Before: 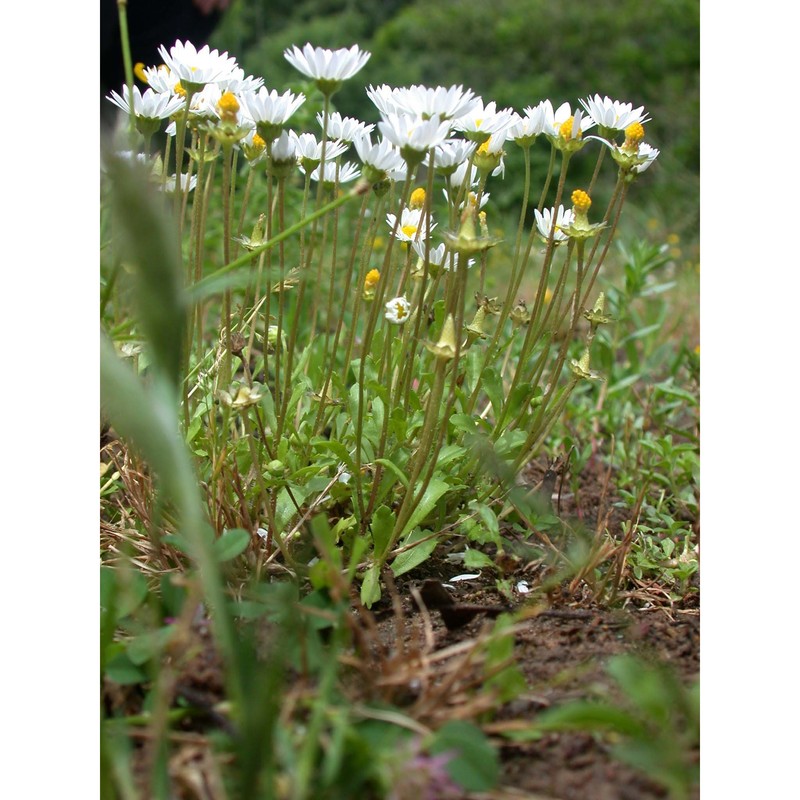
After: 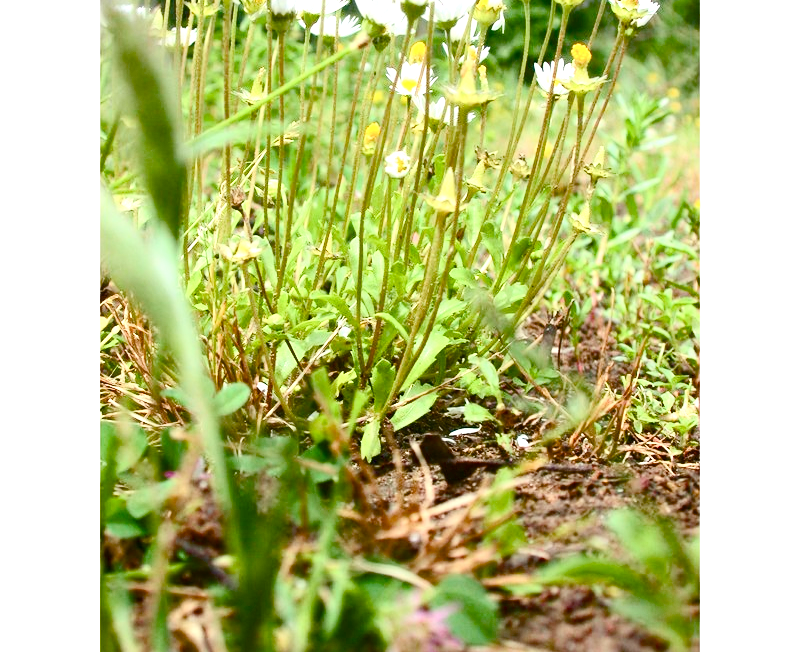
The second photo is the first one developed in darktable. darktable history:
color balance rgb: highlights gain › luminance 7.185%, highlights gain › chroma 1.883%, highlights gain › hue 92.52°, perceptual saturation grading › global saturation 20%, perceptual saturation grading › highlights -25.161%, perceptual saturation grading › shadows 49.732%, global vibrance -8.086%, contrast -12.577%, saturation formula JzAzBz (2021)
exposure: black level correction 0, exposure 1.383 EV, compensate highlight preservation false
crop and rotate: top 18.493%
contrast brightness saturation: contrast 0.241, brightness 0.086
